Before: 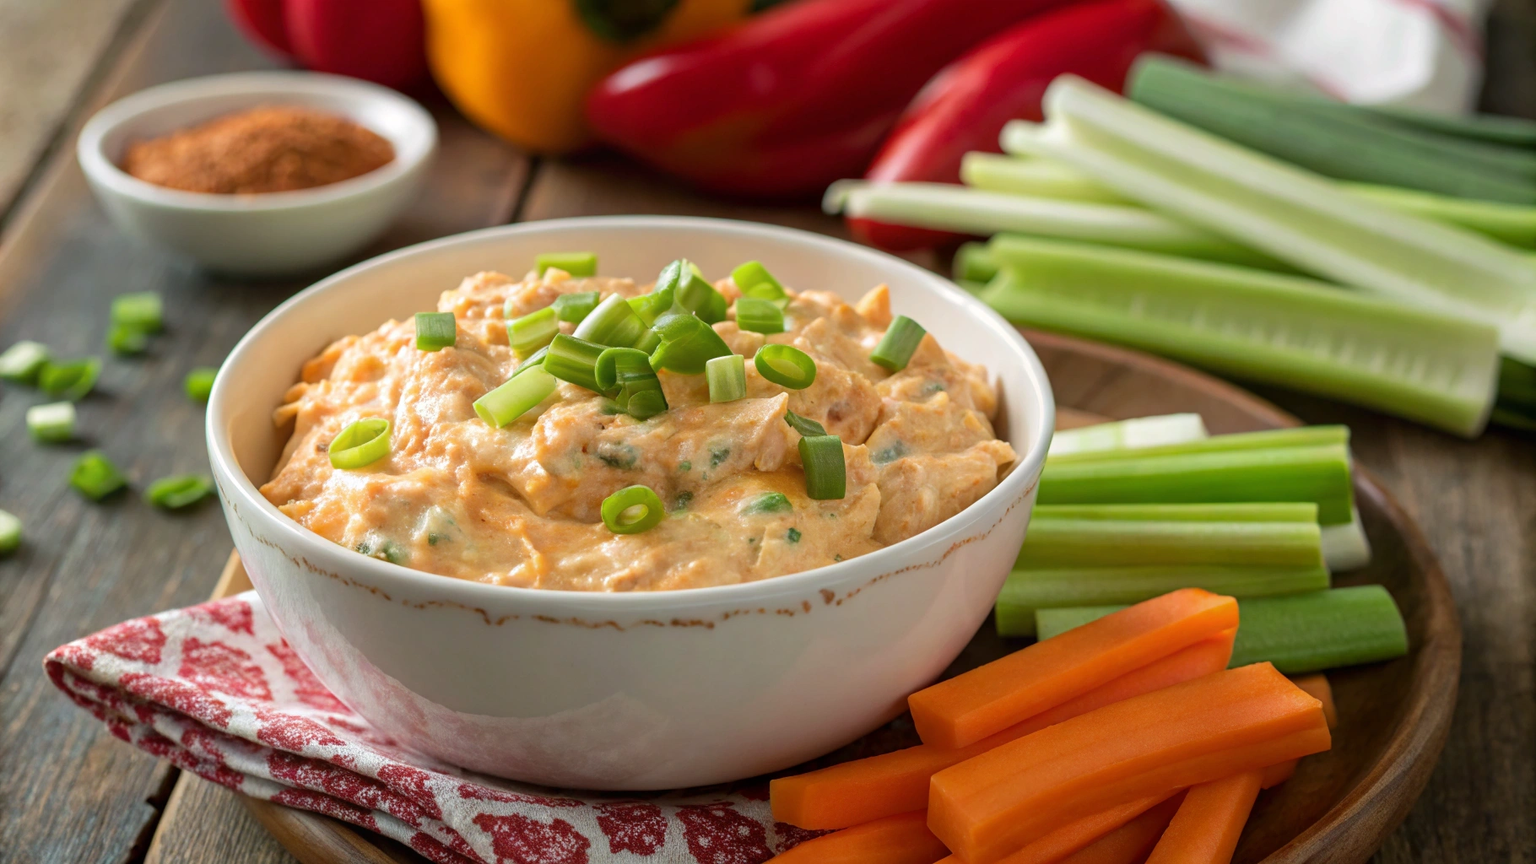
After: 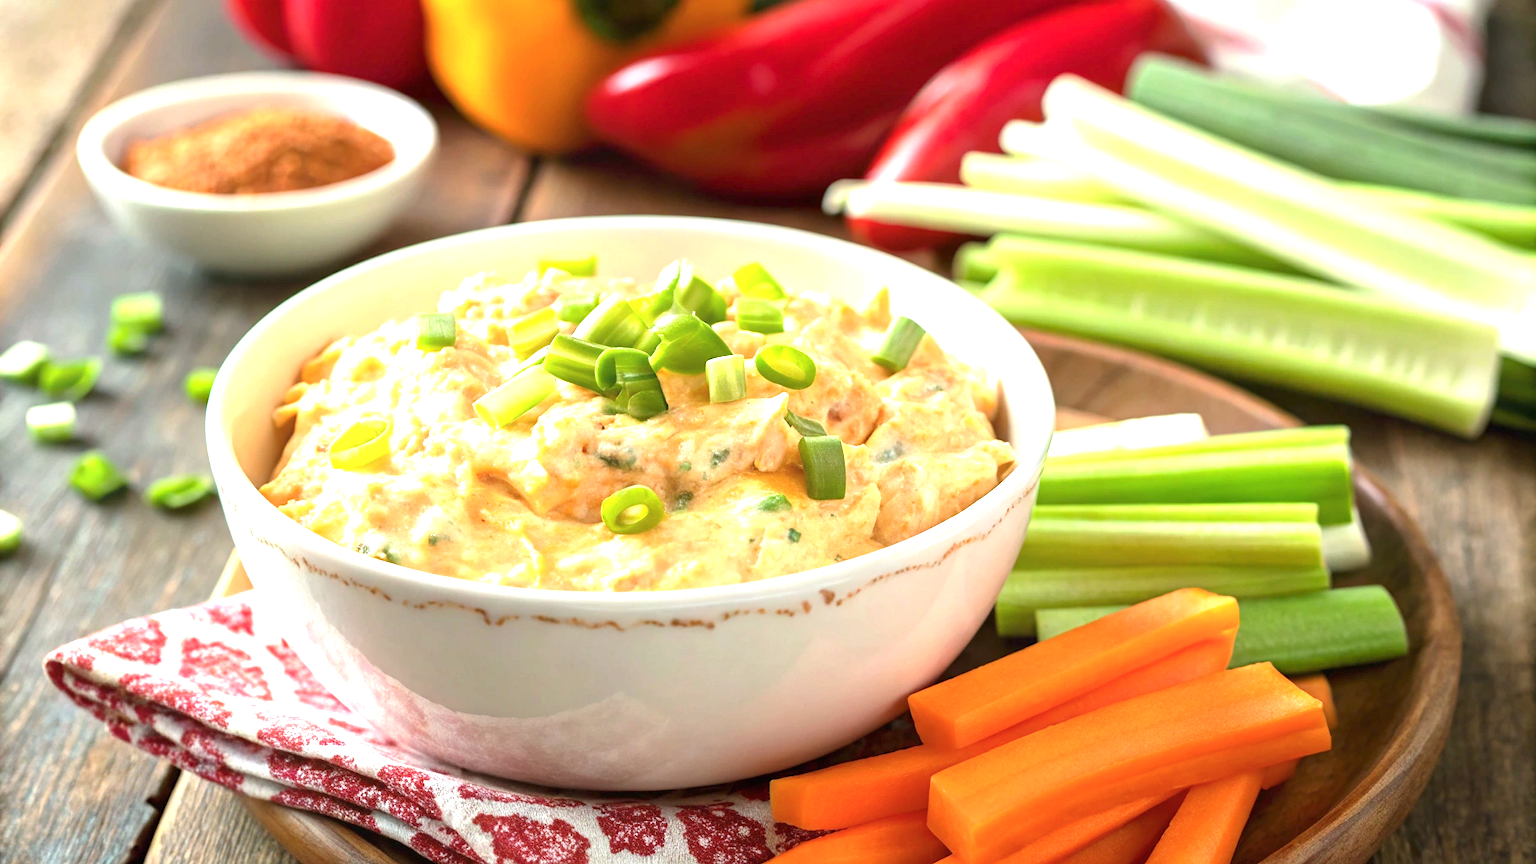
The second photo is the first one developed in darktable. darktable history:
exposure: black level correction 0, exposure 1.45 EV, compensate exposure bias true, compensate highlight preservation false
color balance rgb: on, module defaults
